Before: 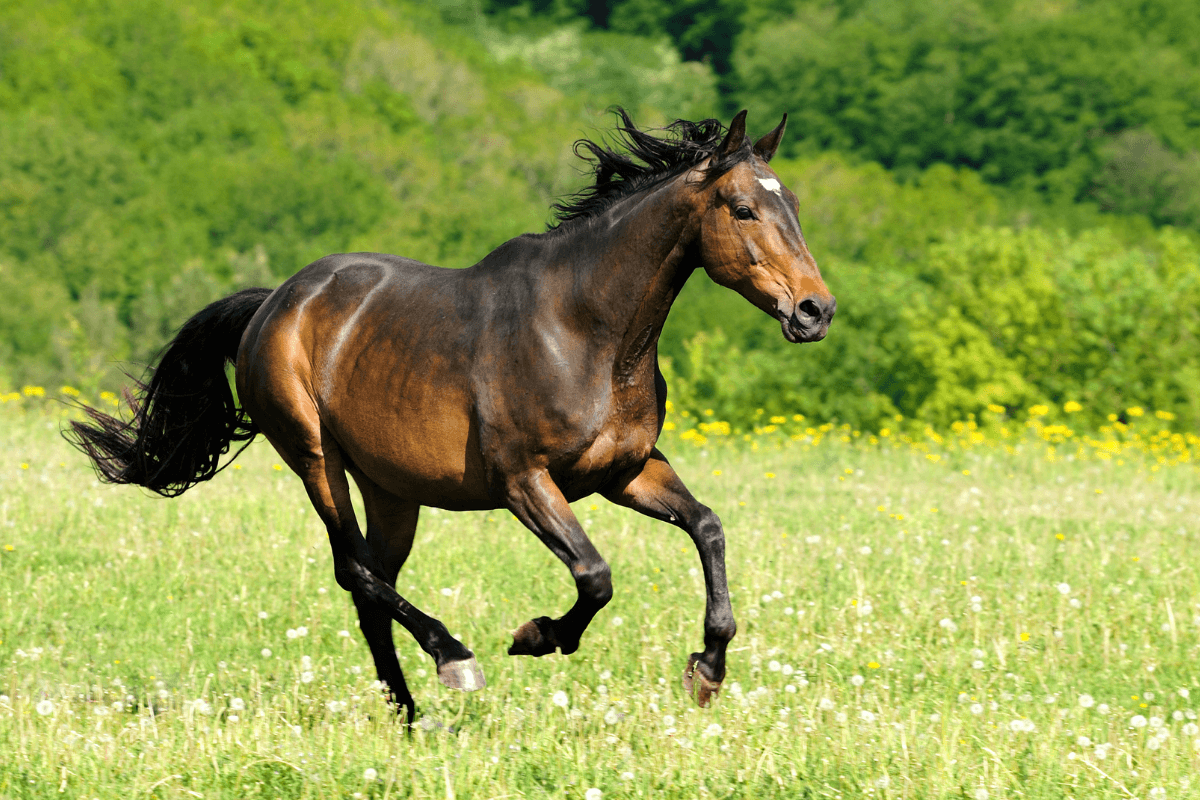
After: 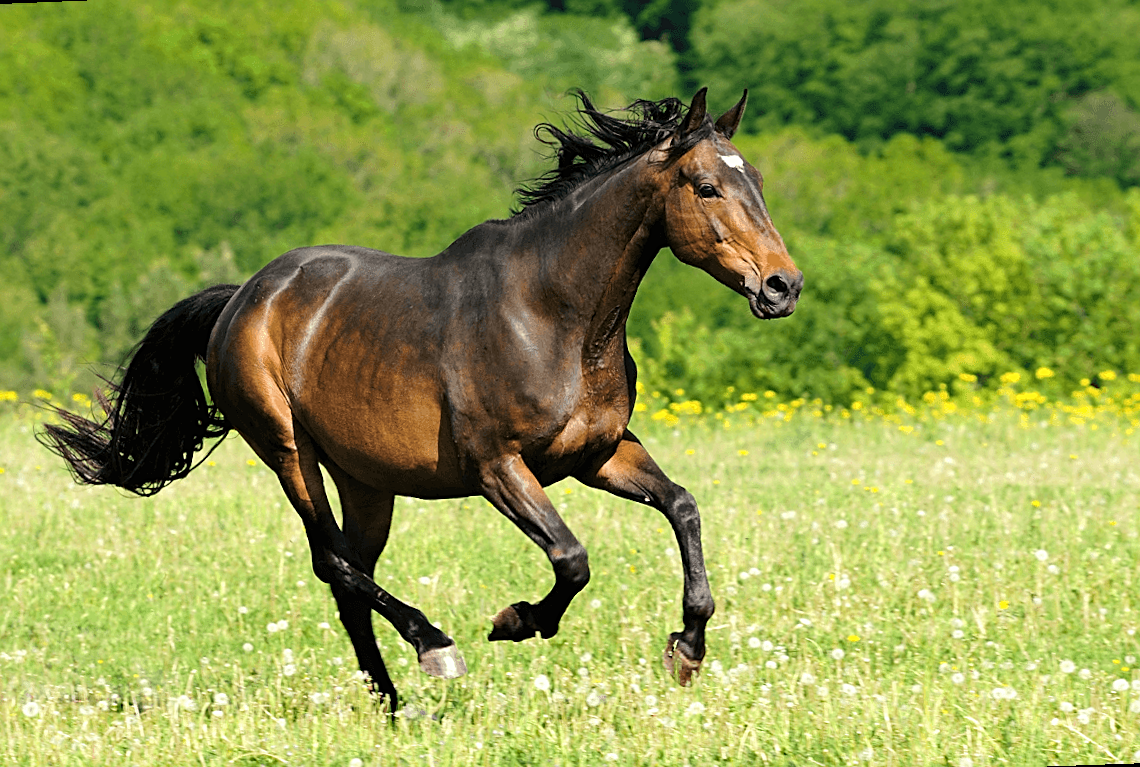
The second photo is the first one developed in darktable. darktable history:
sharpen: on, module defaults
rotate and perspective: rotation -2.12°, lens shift (vertical) 0.009, lens shift (horizontal) -0.008, automatic cropping original format, crop left 0.036, crop right 0.964, crop top 0.05, crop bottom 0.959
